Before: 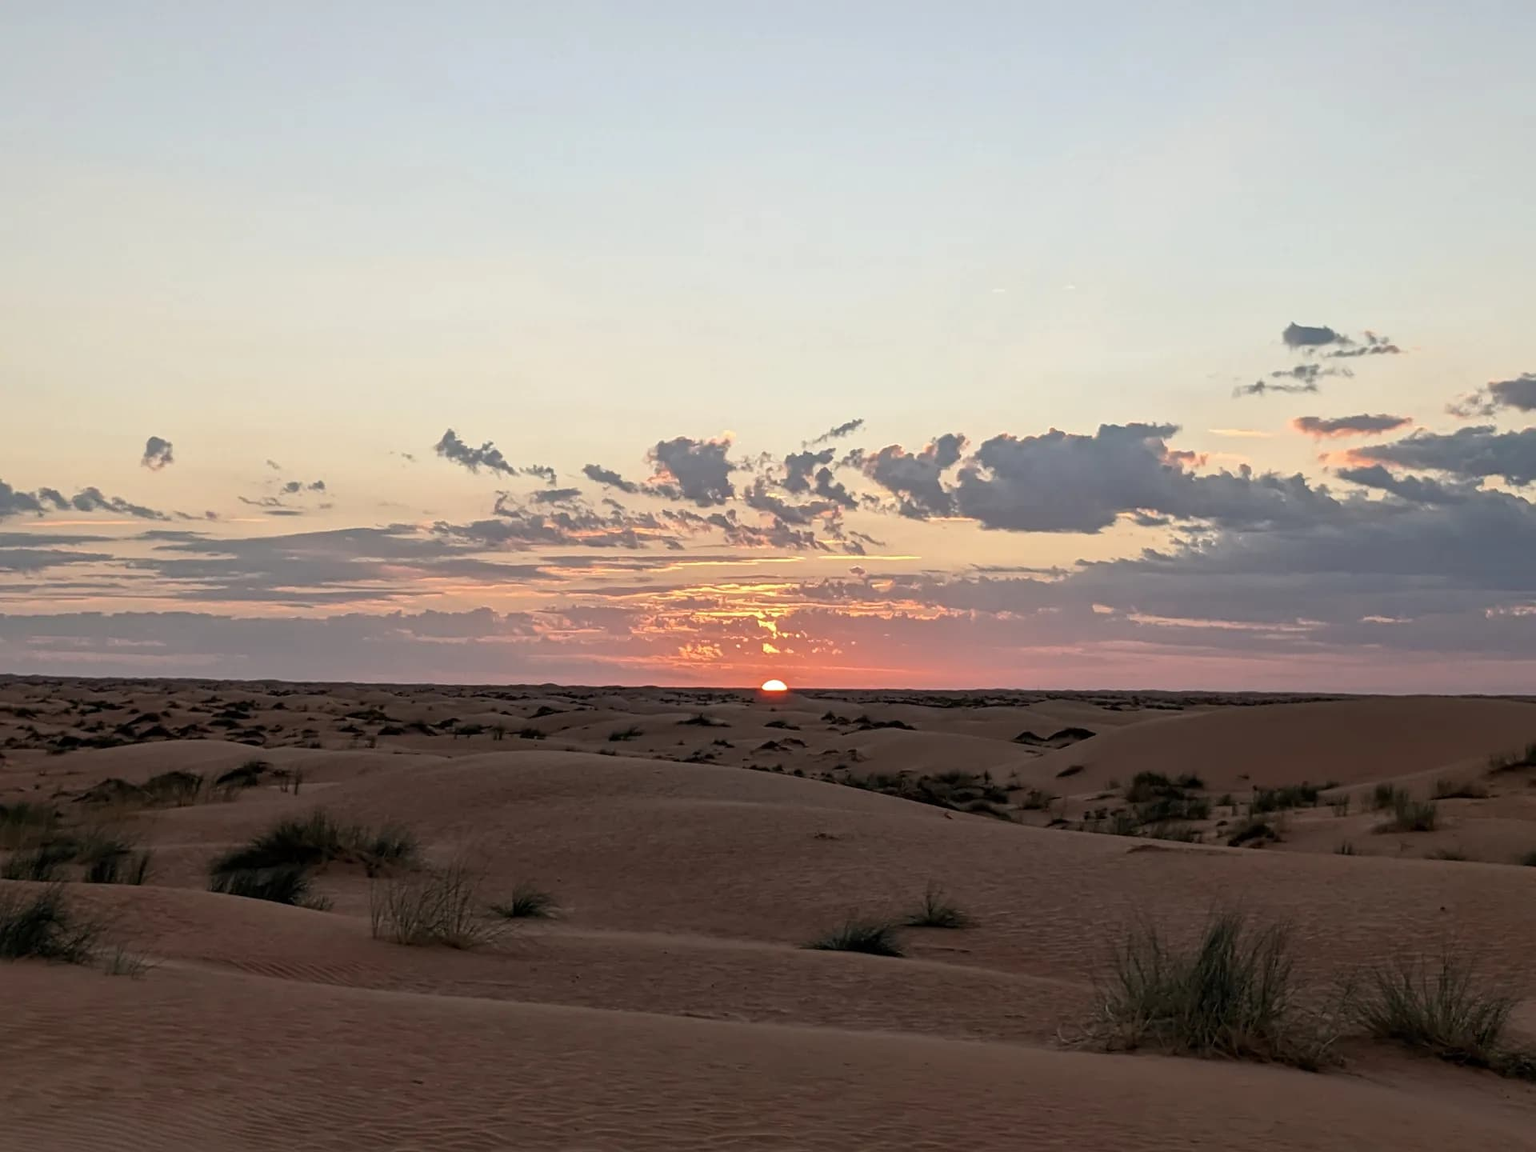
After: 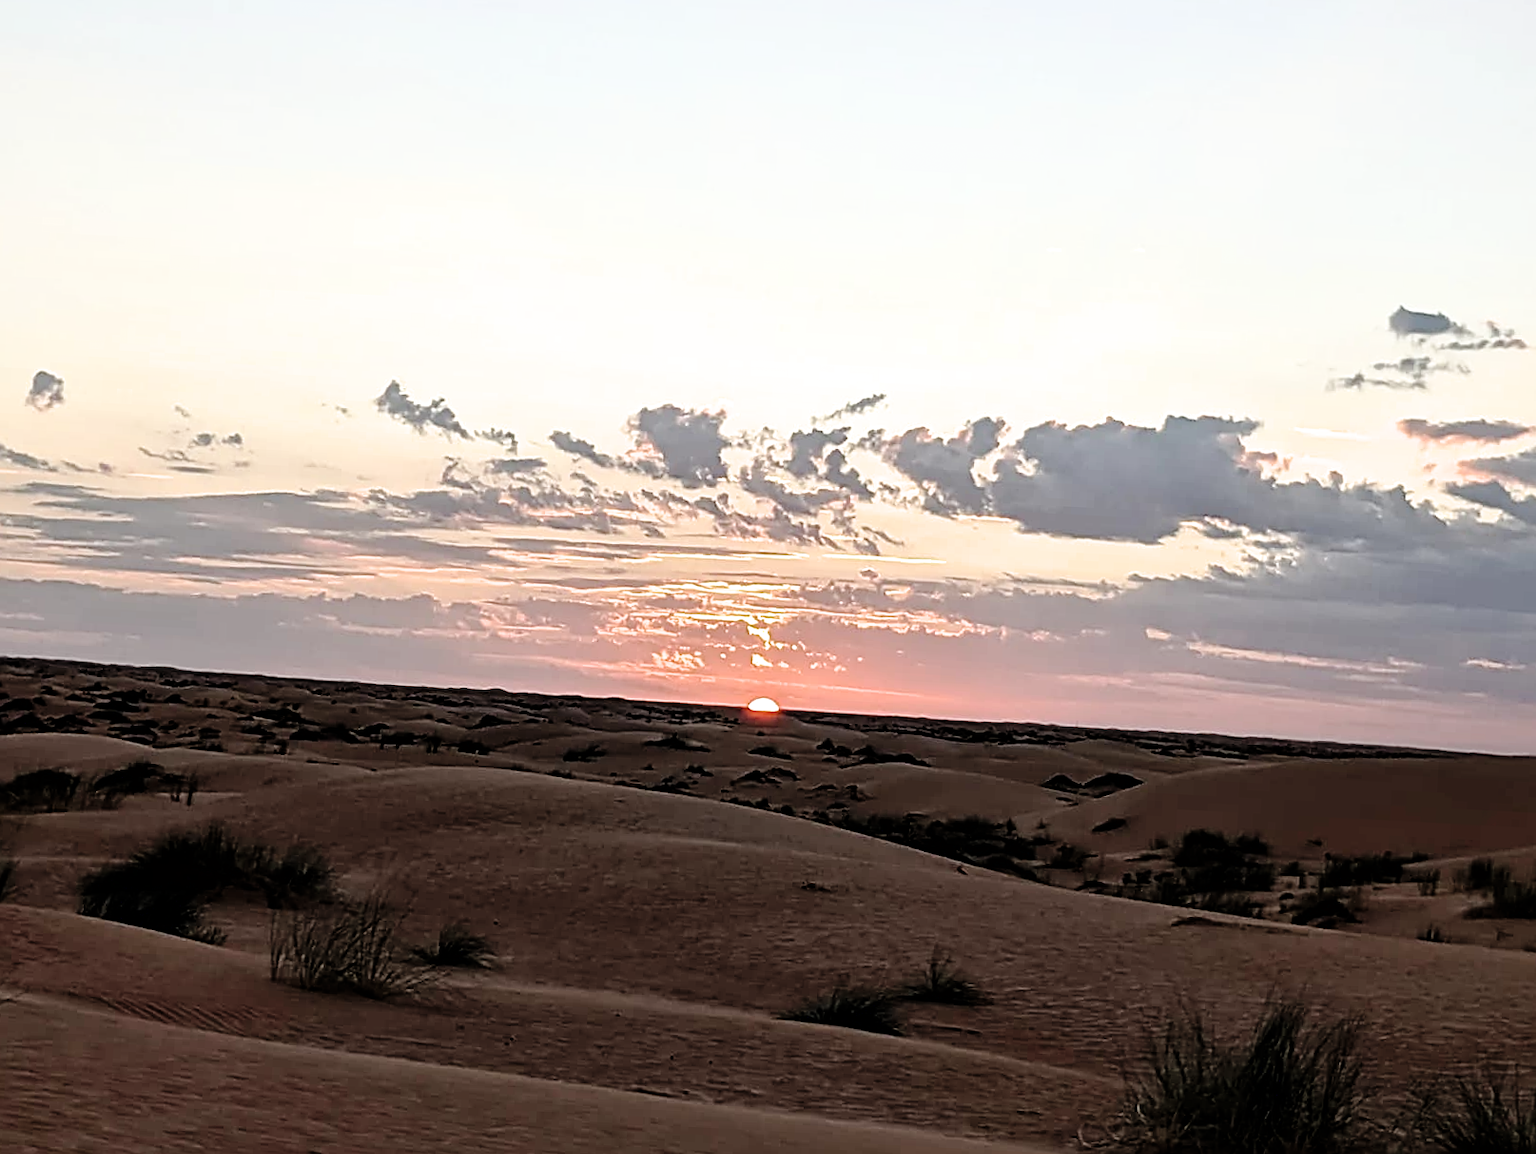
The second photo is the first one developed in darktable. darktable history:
tone curve: curves: ch0 [(0, 0) (0.051, 0.047) (0.102, 0.099) (0.228, 0.275) (0.432, 0.535) (0.695, 0.778) (0.908, 0.946) (1, 1)]; ch1 [(0, 0) (0.339, 0.298) (0.402, 0.363) (0.453, 0.421) (0.483, 0.469) (0.494, 0.493) (0.504, 0.501) (0.527, 0.538) (0.563, 0.595) (0.597, 0.632) (1, 1)]; ch2 [(0, 0) (0.48, 0.48) (0.504, 0.5) (0.539, 0.554) (0.59, 0.63) (0.642, 0.684) (0.824, 0.815) (1, 1)], preserve colors none
filmic rgb: black relative exposure -8.3 EV, white relative exposure 2.2 EV, threshold 2.99 EV, target white luminance 99.912%, hardness 7.07, latitude 75.49%, contrast 1.321, highlights saturation mix -1.49%, shadows ↔ highlights balance 30.7%, color science v6 (2022), enable highlight reconstruction true
sharpen: radius 2.561, amount 0.646
crop and rotate: angle -2.98°, left 5.419%, top 5.228%, right 4.703%, bottom 4.696%
